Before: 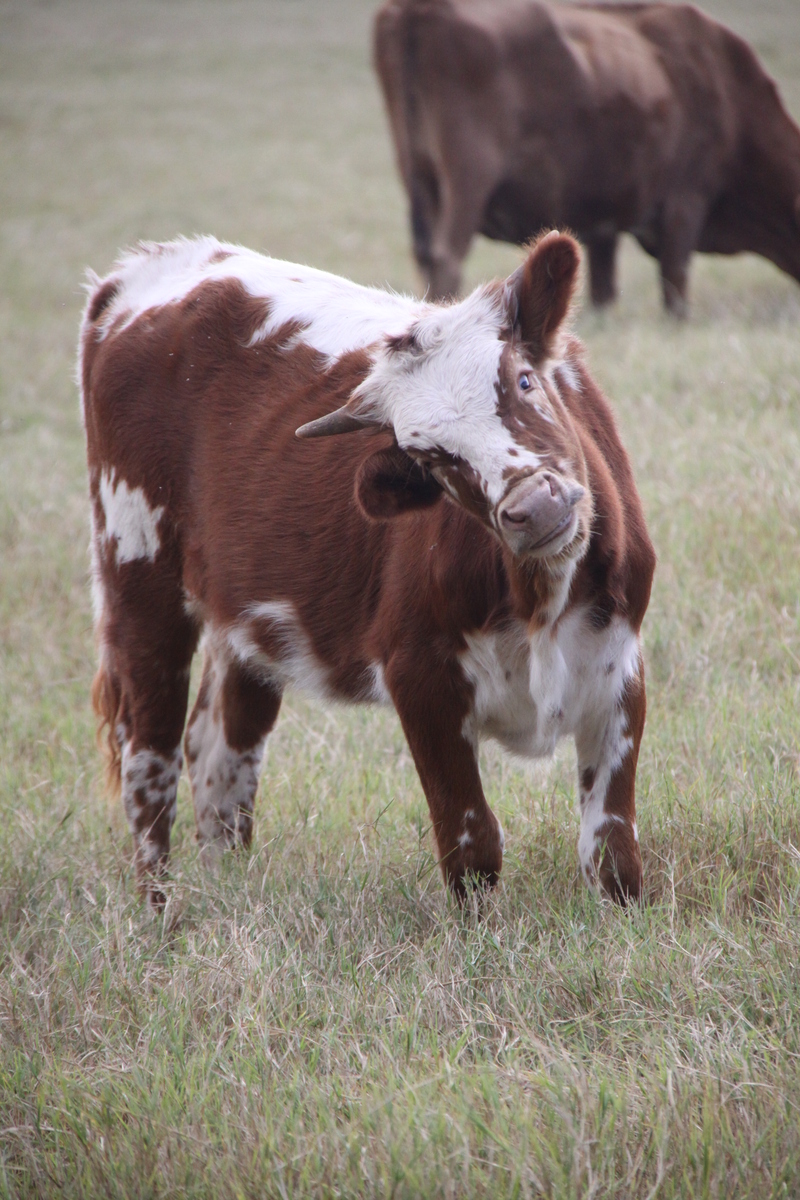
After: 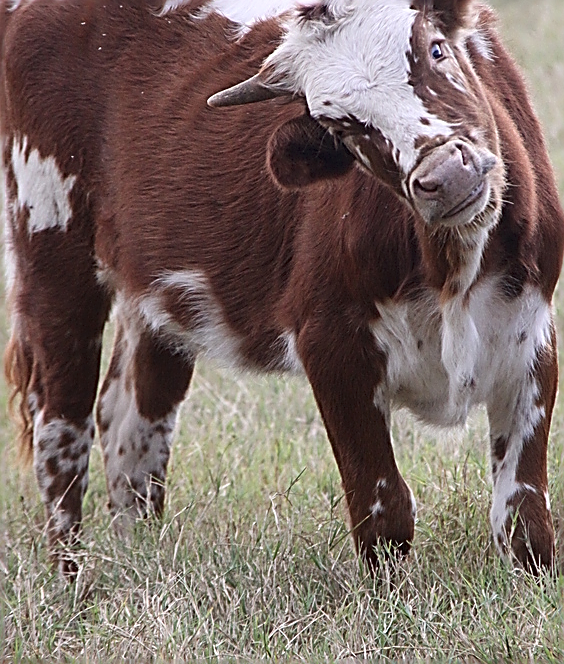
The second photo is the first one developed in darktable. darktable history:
sharpen: amount 1.861
local contrast: mode bilateral grid, contrast 20, coarseness 50, detail 120%, midtone range 0.2
crop: left 11.123%, top 27.61%, right 18.3%, bottom 17.034%
contrast brightness saturation: contrast 0.07
